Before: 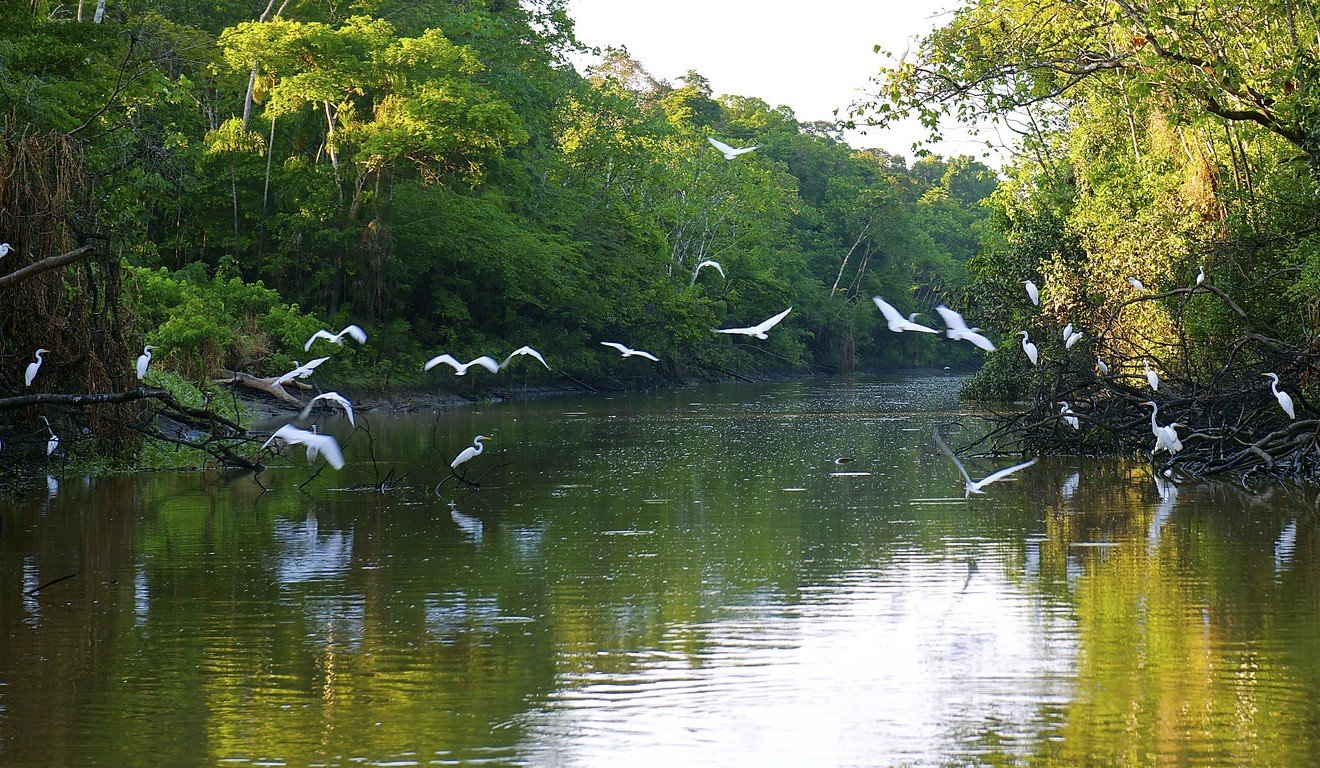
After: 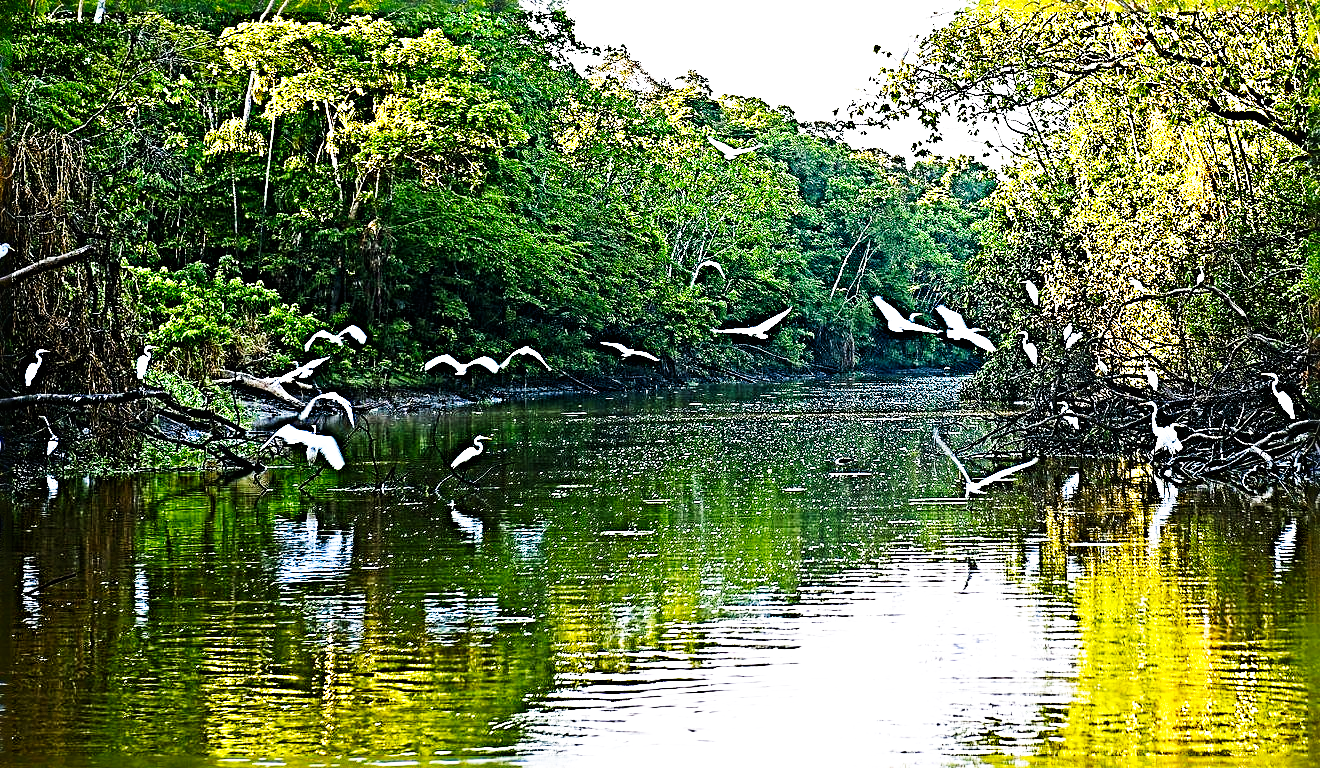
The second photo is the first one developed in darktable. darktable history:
base curve: curves: ch0 [(0, 0) (0.007, 0.004) (0.027, 0.03) (0.046, 0.07) (0.207, 0.54) (0.442, 0.872) (0.673, 0.972) (1, 1)], preserve colors none
tone equalizer: -8 EV -0.417 EV, -7 EV -0.389 EV, -6 EV -0.333 EV, -5 EV -0.222 EV, -3 EV 0.222 EV, -2 EV 0.333 EV, -1 EV 0.389 EV, +0 EV 0.417 EV, edges refinement/feathering 500, mask exposure compensation -1.57 EV, preserve details no
sharpen: radius 6.3, amount 1.8, threshold 0
color balance rgb: perceptual saturation grading › global saturation 25%, global vibrance 20%
